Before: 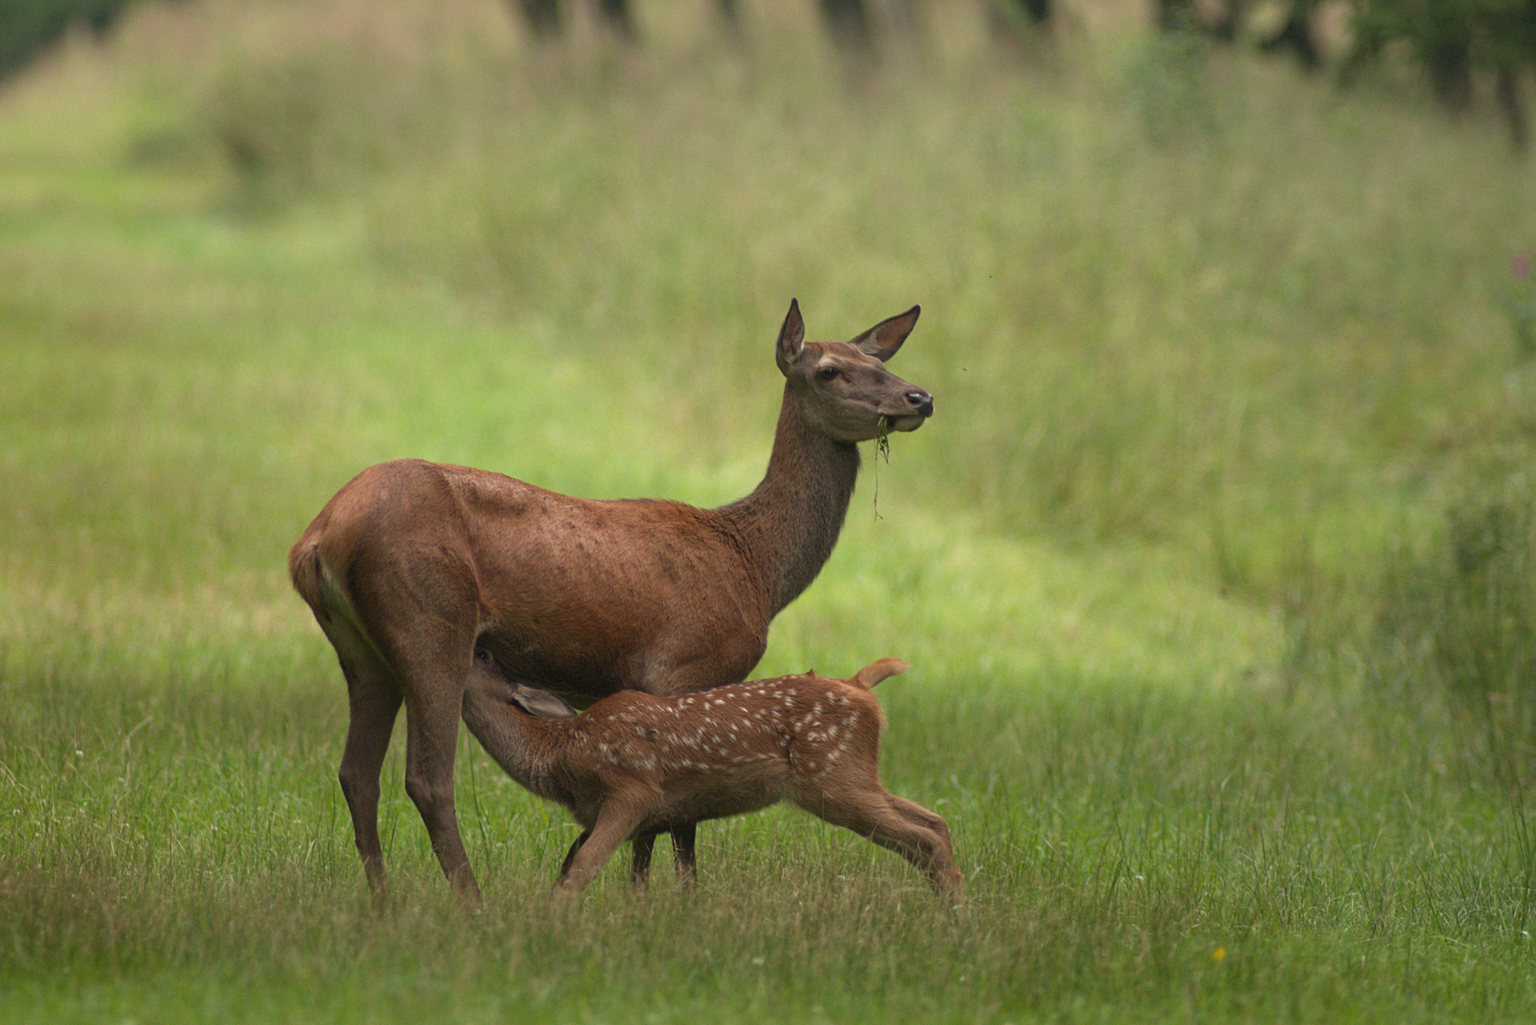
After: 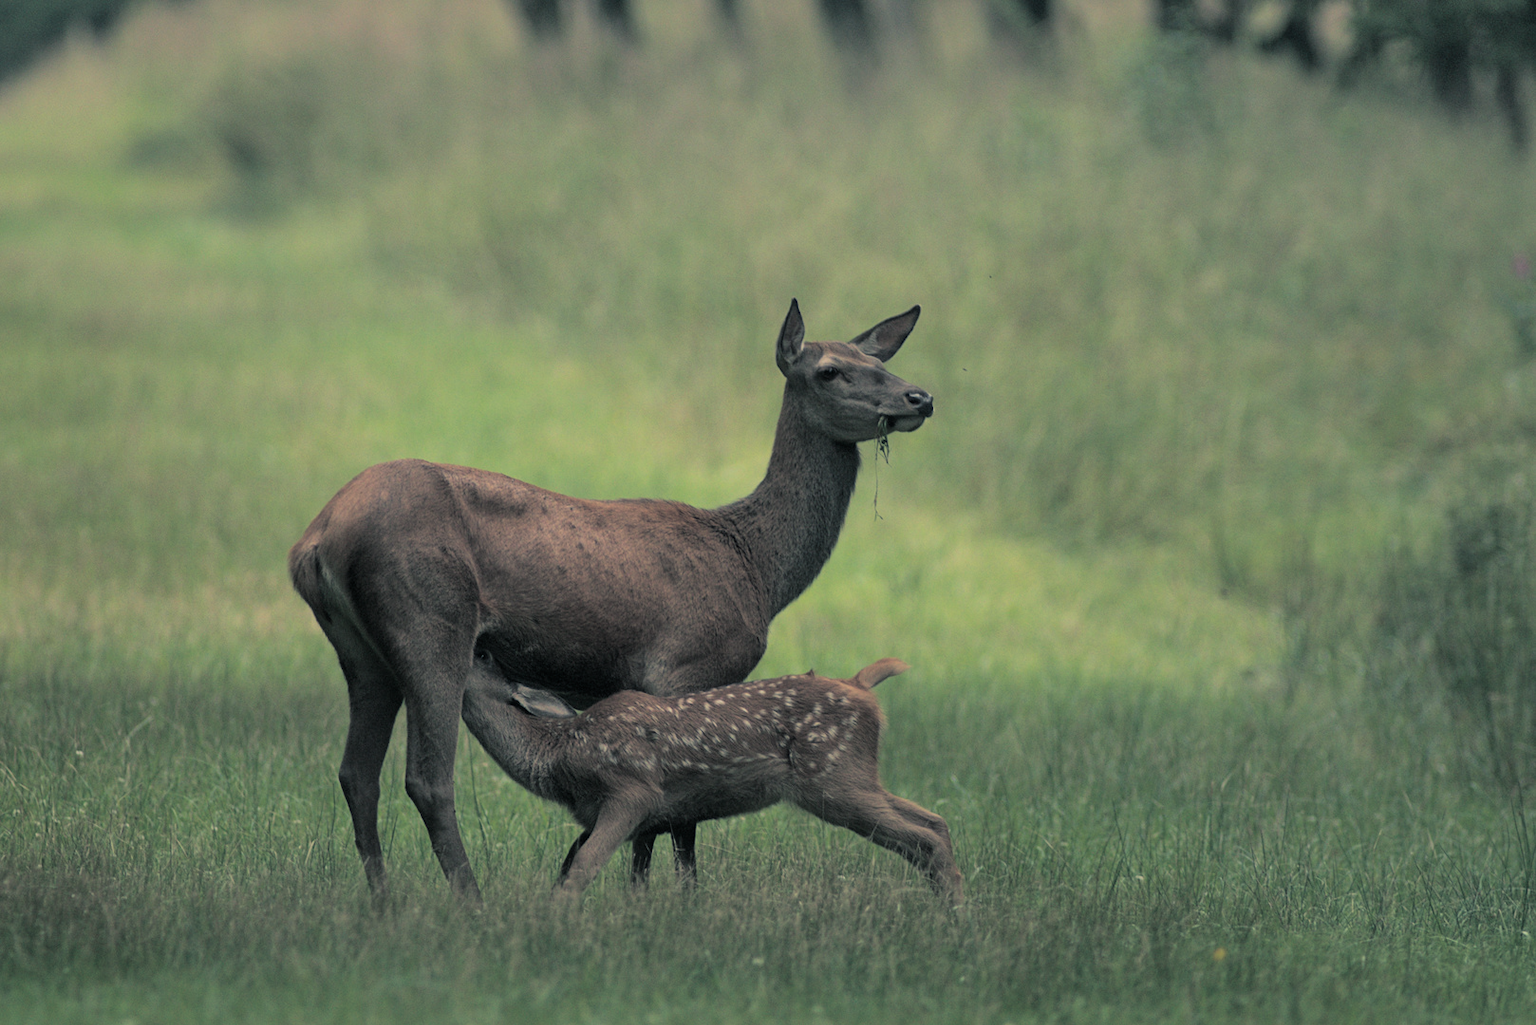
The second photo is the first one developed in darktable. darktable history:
filmic rgb: black relative exposure -7.65 EV, white relative exposure 4.56 EV, hardness 3.61
shadows and highlights: shadows 52.34, highlights -28.23, soften with gaussian
split-toning: shadows › hue 205.2°, shadows › saturation 0.29, highlights › hue 50.4°, highlights › saturation 0.38, balance -49.9
